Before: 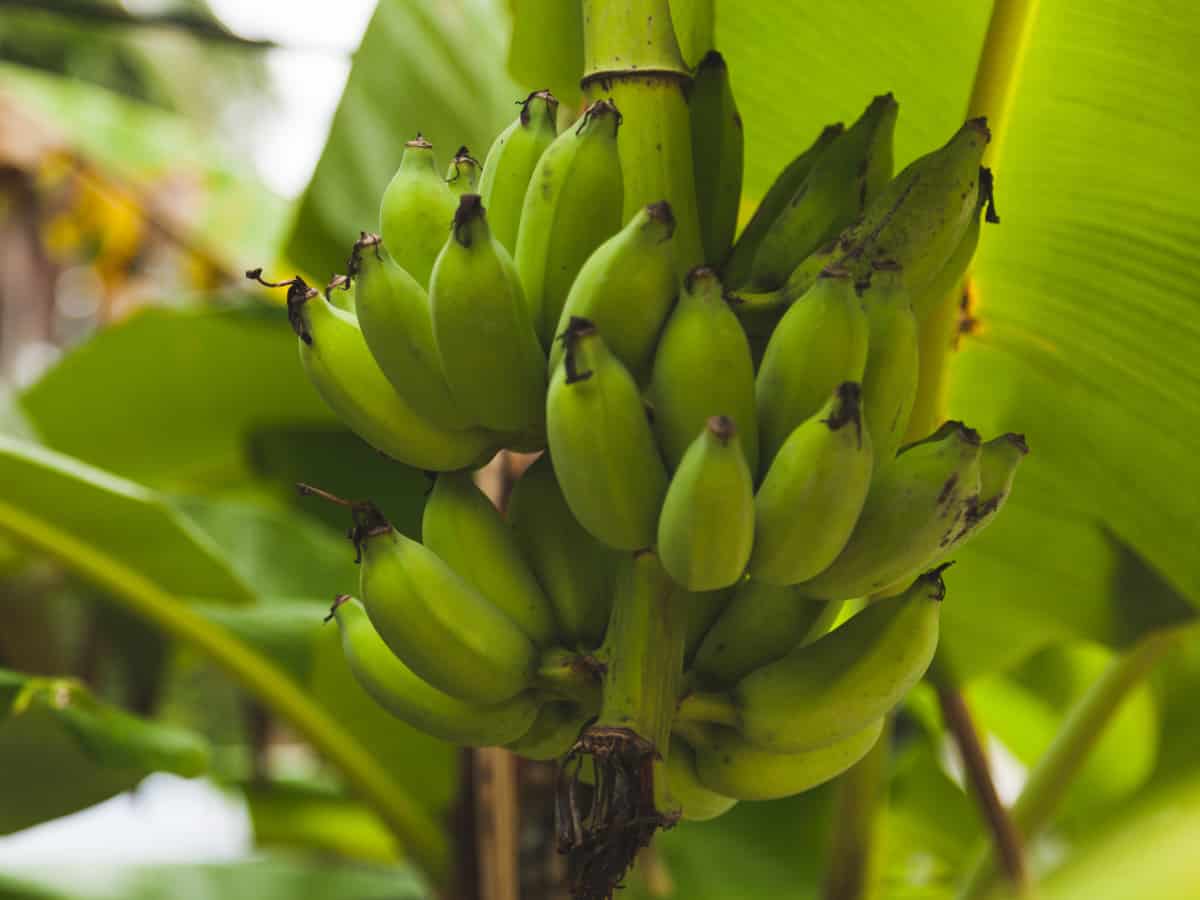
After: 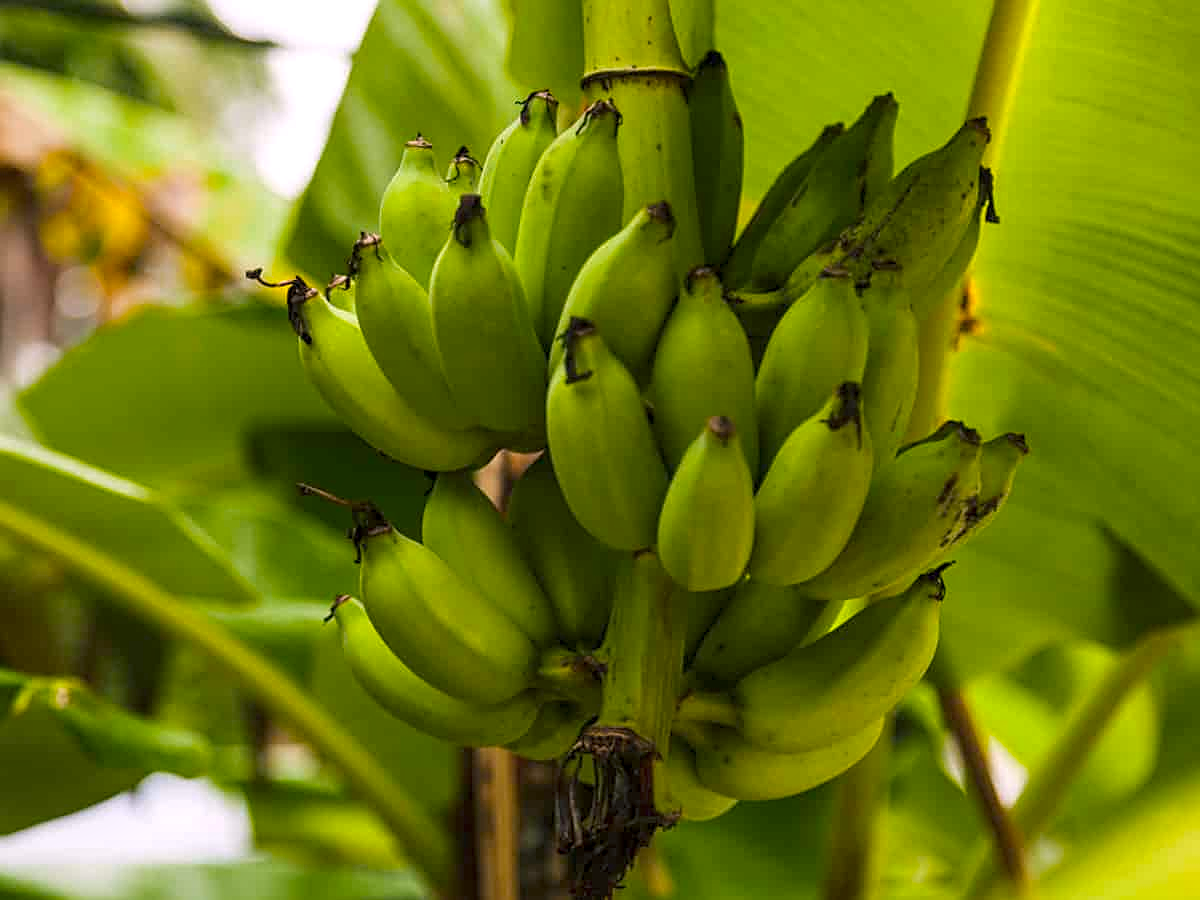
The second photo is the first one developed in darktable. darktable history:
sharpen: on, module defaults
color balance rgb: shadows lift › chroma 2%, shadows lift › hue 217.2°, power › chroma 0.25%, power › hue 60°, highlights gain › chroma 1.5%, highlights gain › hue 309.6°, global offset › luminance -0.5%, perceptual saturation grading › global saturation 15%, global vibrance 20%
local contrast: detail 130%
